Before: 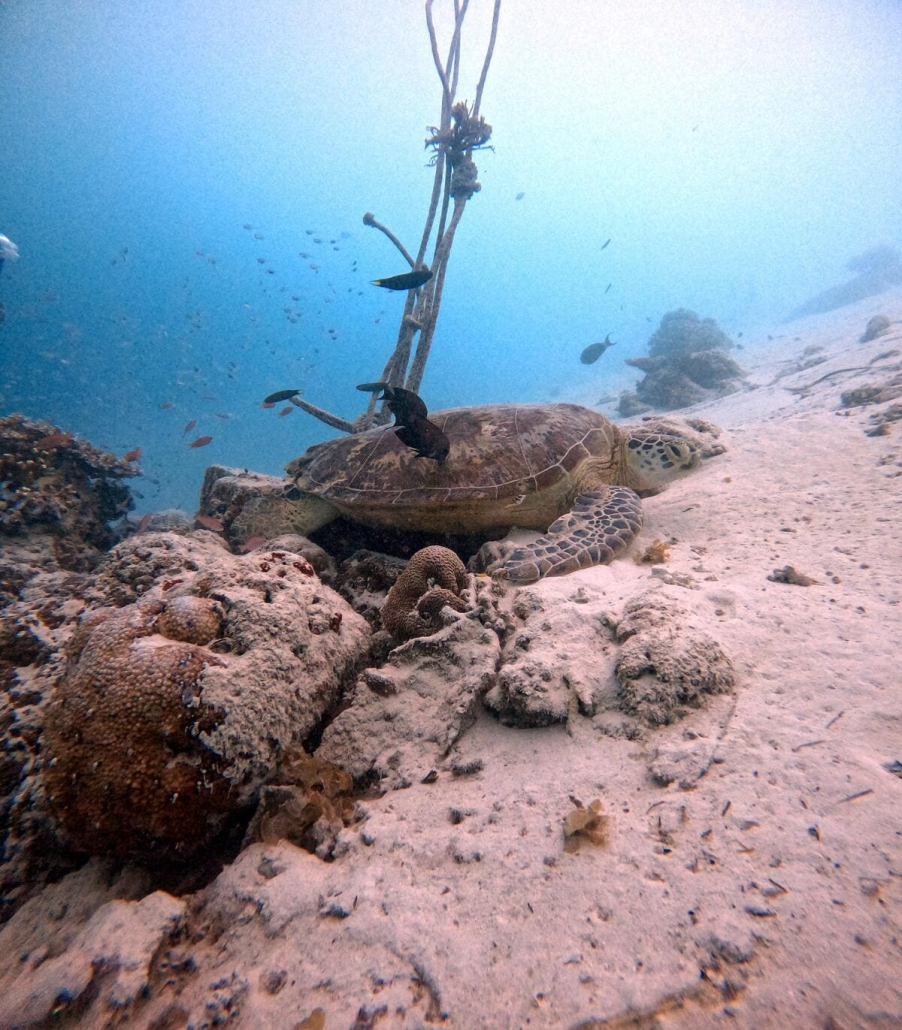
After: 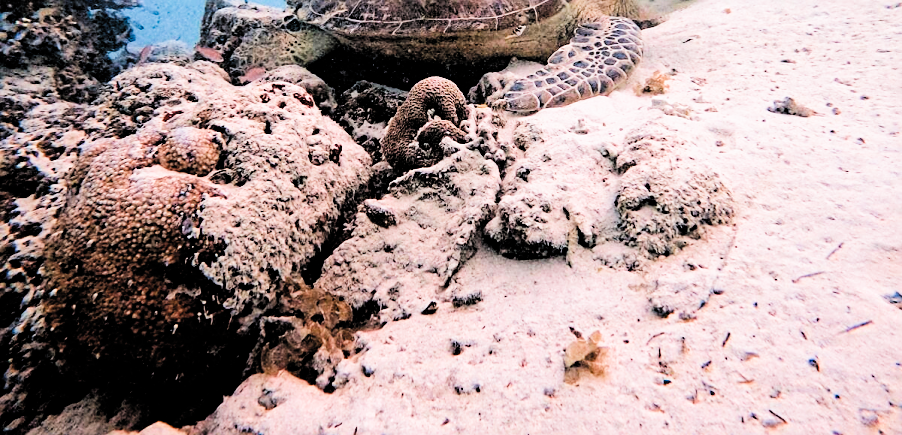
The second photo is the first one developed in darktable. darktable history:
tone equalizer: -8 EV -0.787 EV, -7 EV -0.682 EV, -6 EV -0.631 EV, -5 EV -0.368 EV, -3 EV 0.367 EV, -2 EV 0.6 EV, -1 EV 0.676 EV, +0 EV 0.763 EV, edges refinement/feathering 500, mask exposure compensation -1.57 EV, preserve details no
crop: top 45.552%, bottom 12.173%
sharpen: on, module defaults
filmic rgb: black relative exposure -4.19 EV, white relative exposure 5.1 EV, hardness 2.1, contrast 1.172, color science v4 (2020)
haze removal: compatibility mode true, adaptive false
exposure: exposure 1.25 EV, compensate highlight preservation false
contrast brightness saturation: saturation 0.134
